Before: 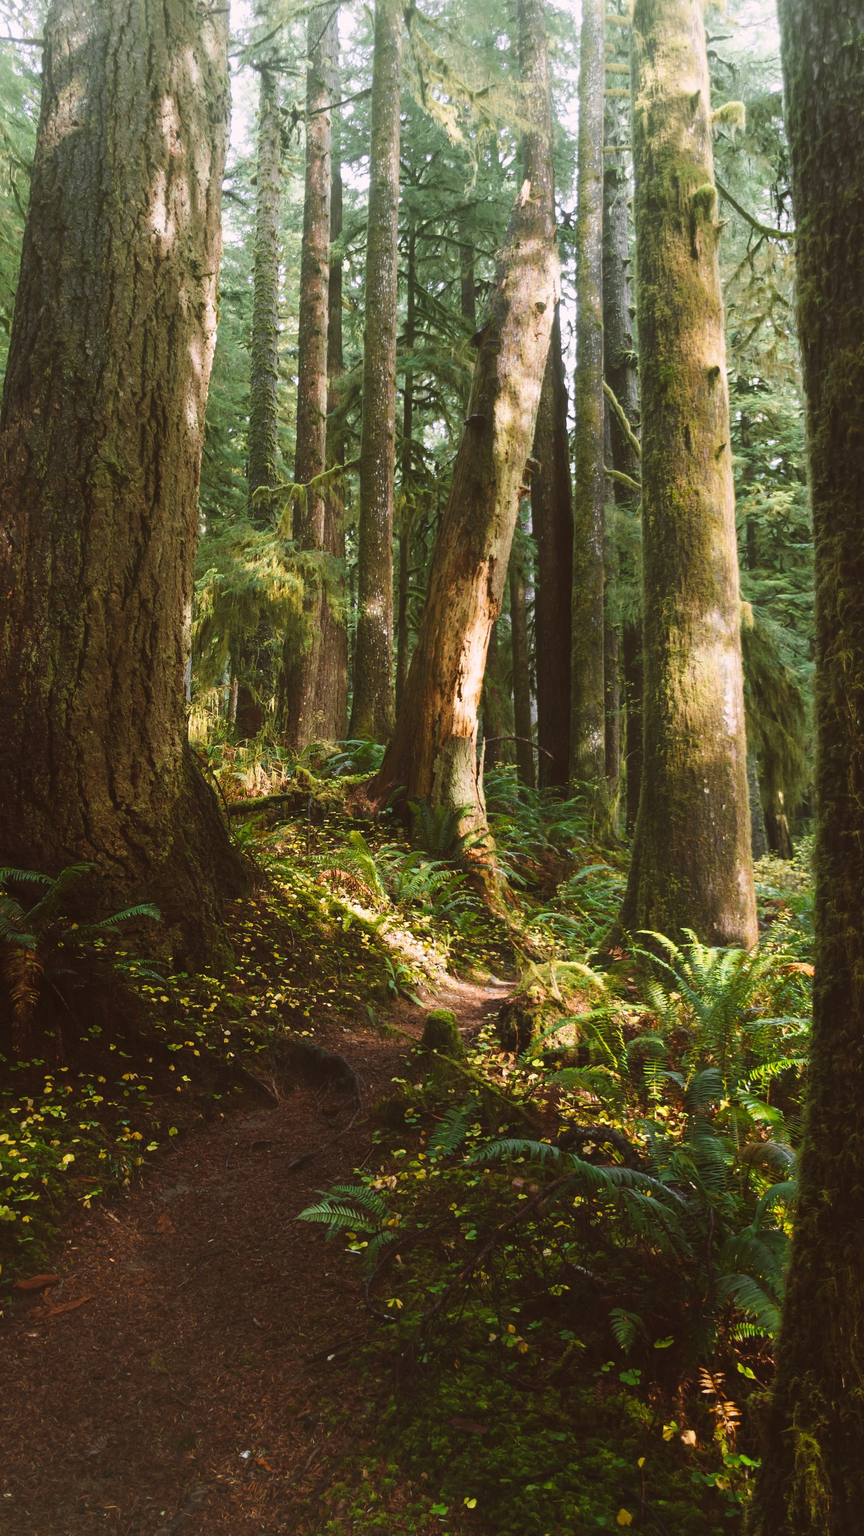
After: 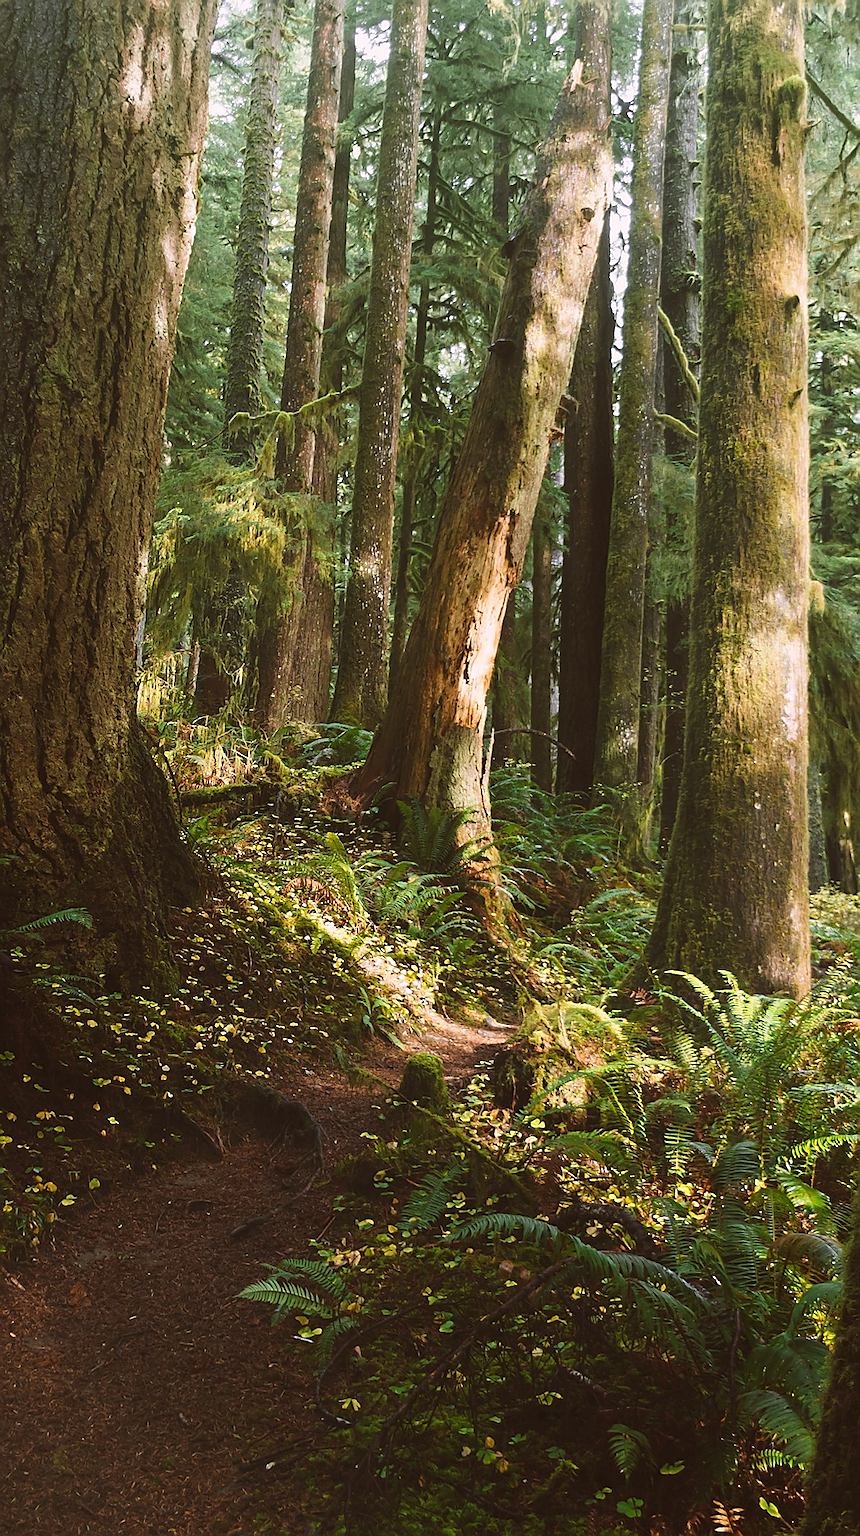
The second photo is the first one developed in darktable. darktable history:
sharpen: radius 1.357, amount 1.234, threshold 0.626
crop and rotate: angle -2.92°, left 5.258%, top 5.199%, right 4.742%, bottom 4.44%
